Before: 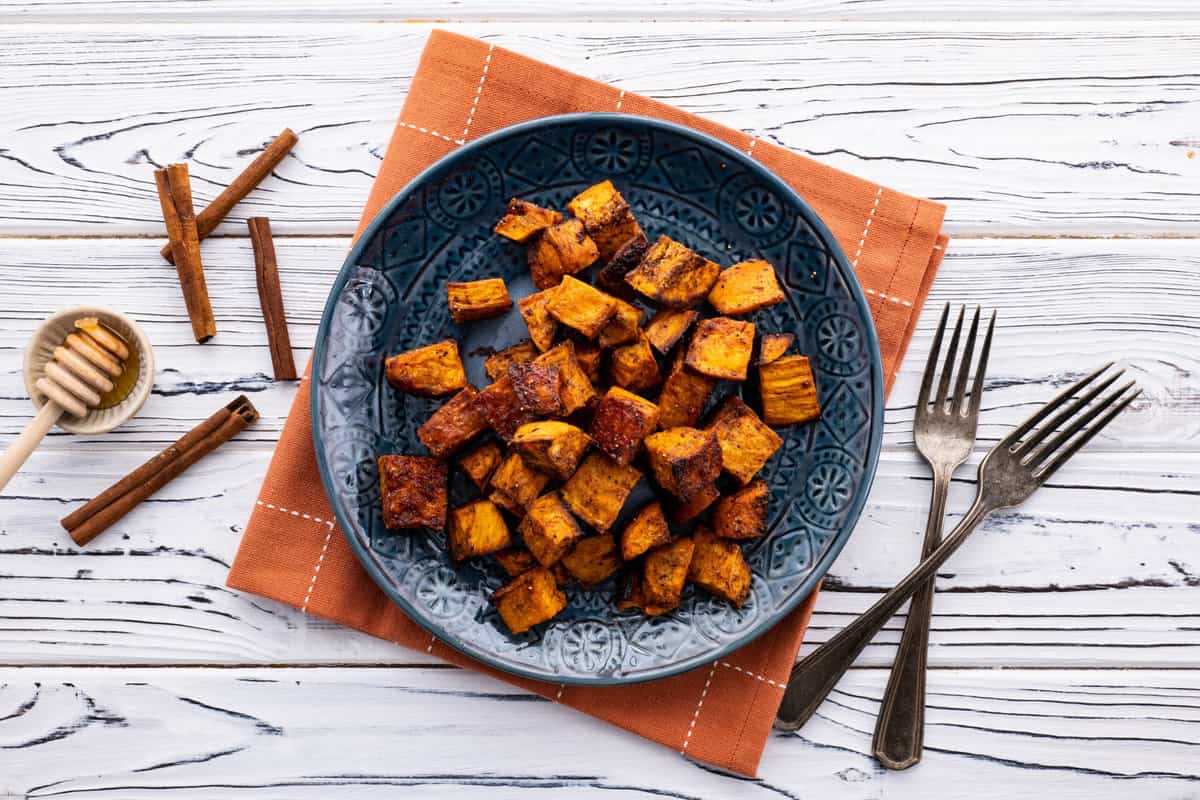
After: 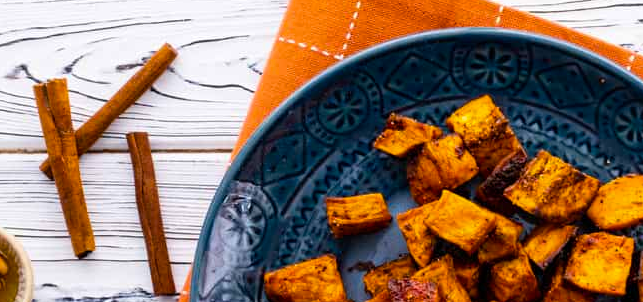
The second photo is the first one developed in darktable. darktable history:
crop: left 10.121%, top 10.631%, right 36.218%, bottom 51.526%
color balance rgb: perceptual saturation grading › global saturation 40%, global vibrance 15%
